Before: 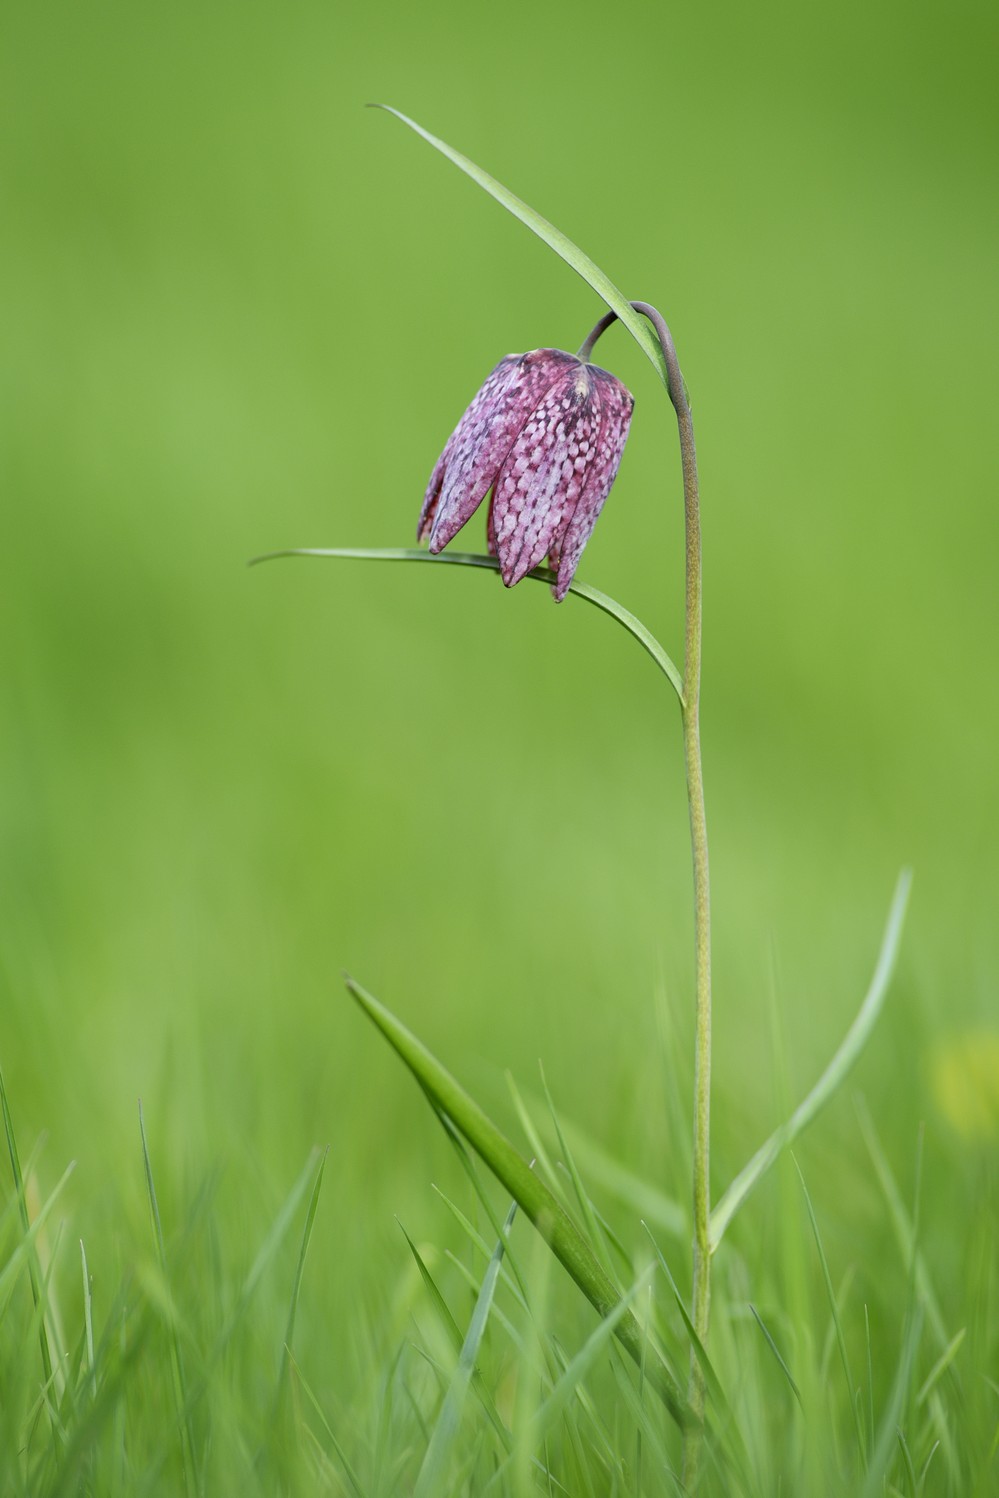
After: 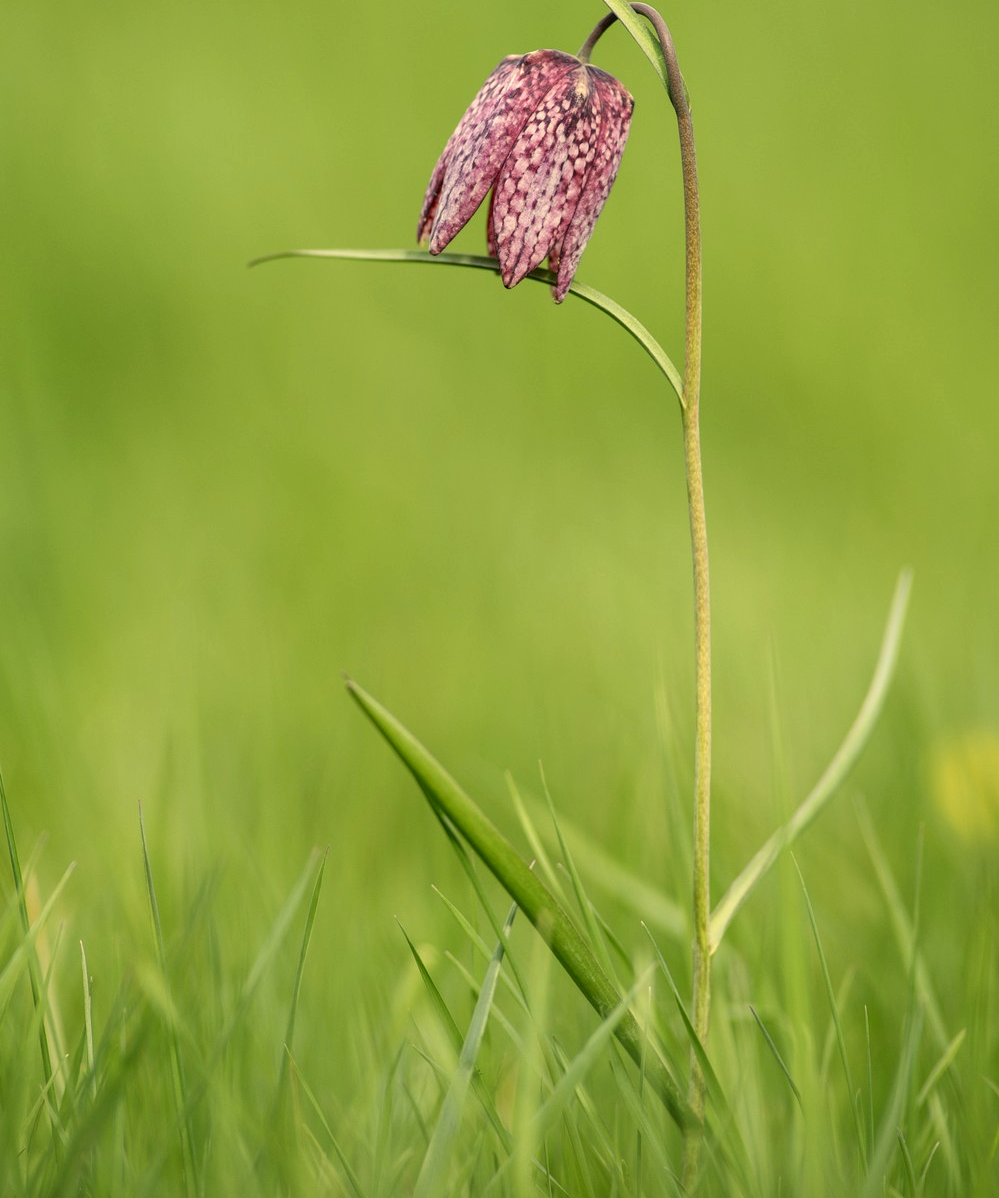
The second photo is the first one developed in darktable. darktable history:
local contrast: on, module defaults
crop and rotate: top 19.998%
white balance: red 1.138, green 0.996, blue 0.812
